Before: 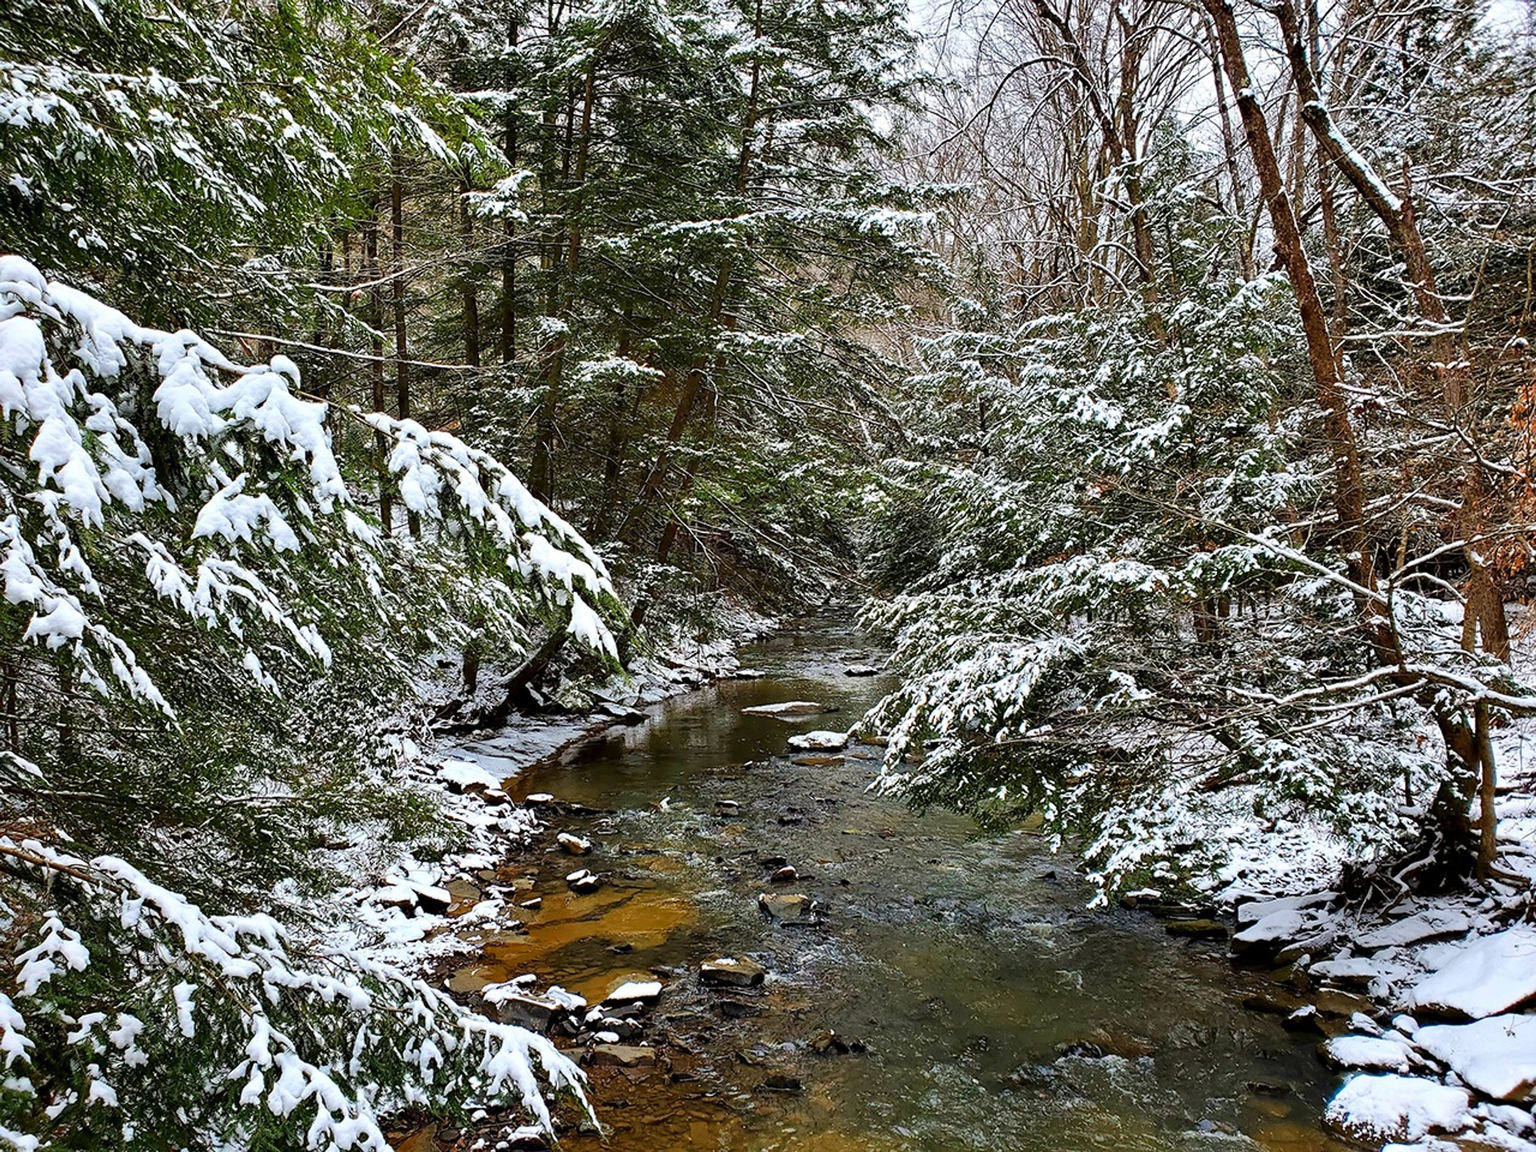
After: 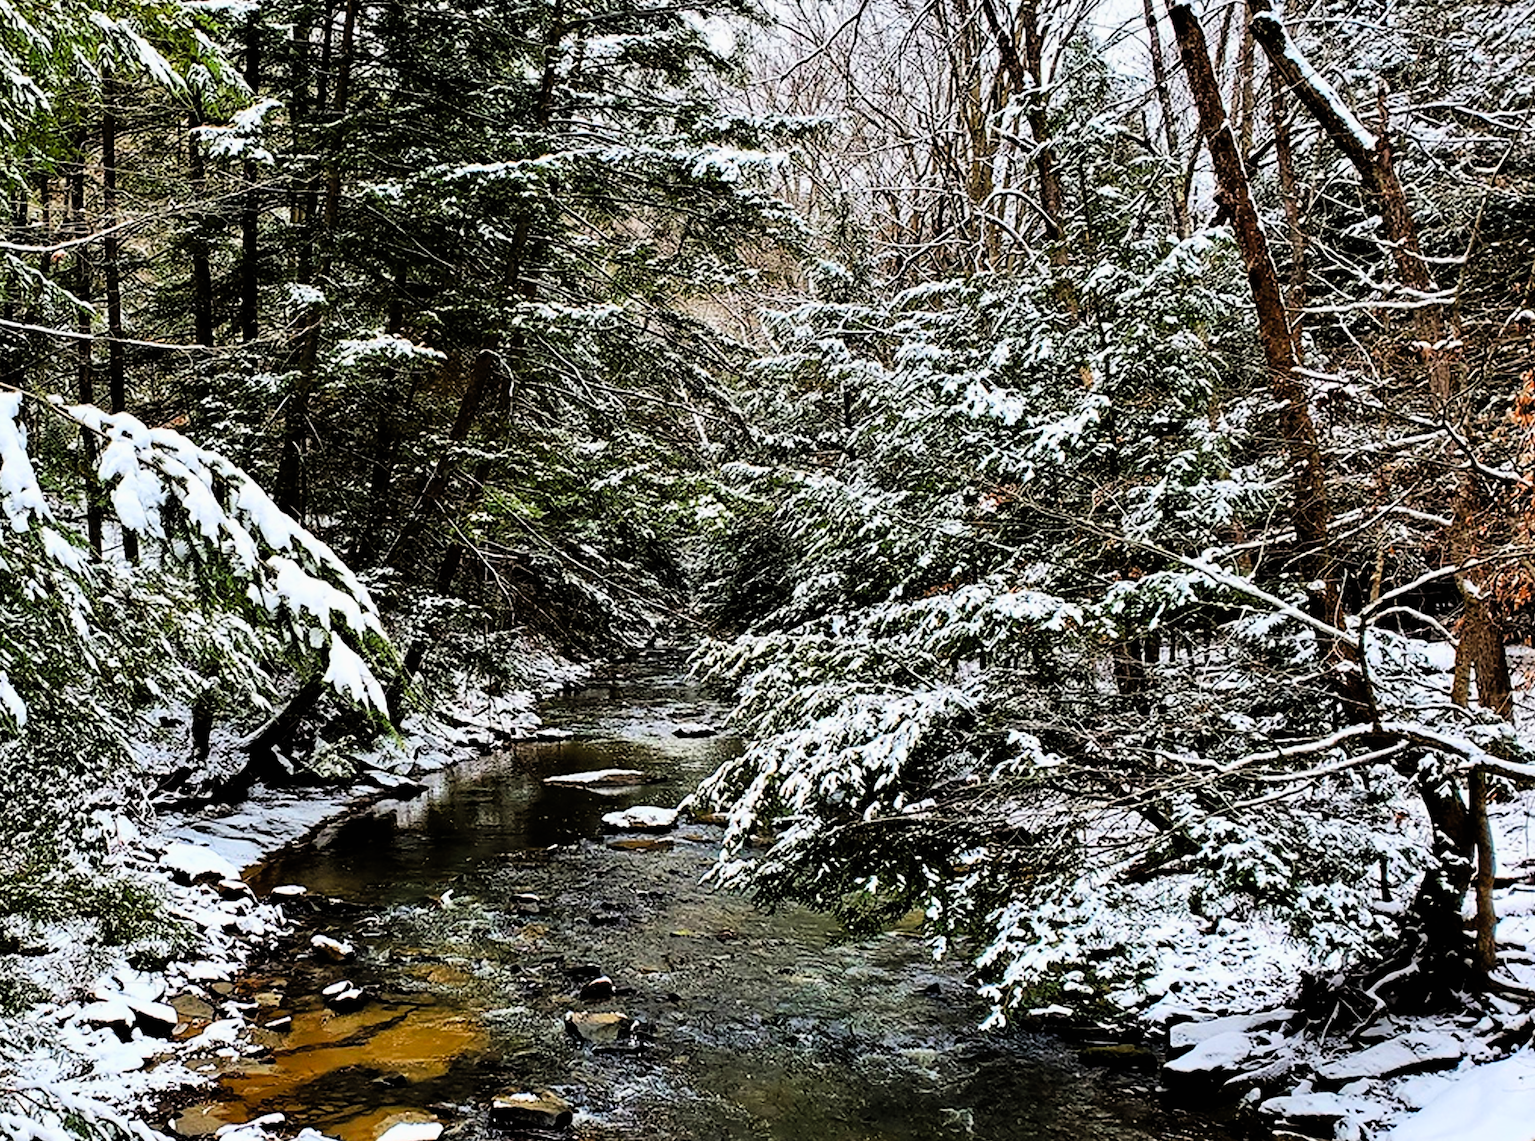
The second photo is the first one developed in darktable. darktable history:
crop and rotate: left 20.249%, top 8.015%, right 0.464%, bottom 13.396%
contrast brightness saturation: contrast 0.072, brightness 0.079, saturation 0.176
filmic rgb: black relative exposure -5.4 EV, white relative exposure 2.86 EV, dynamic range scaling -38.31%, hardness 4, contrast 1.615, highlights saturation mix -0.82%
